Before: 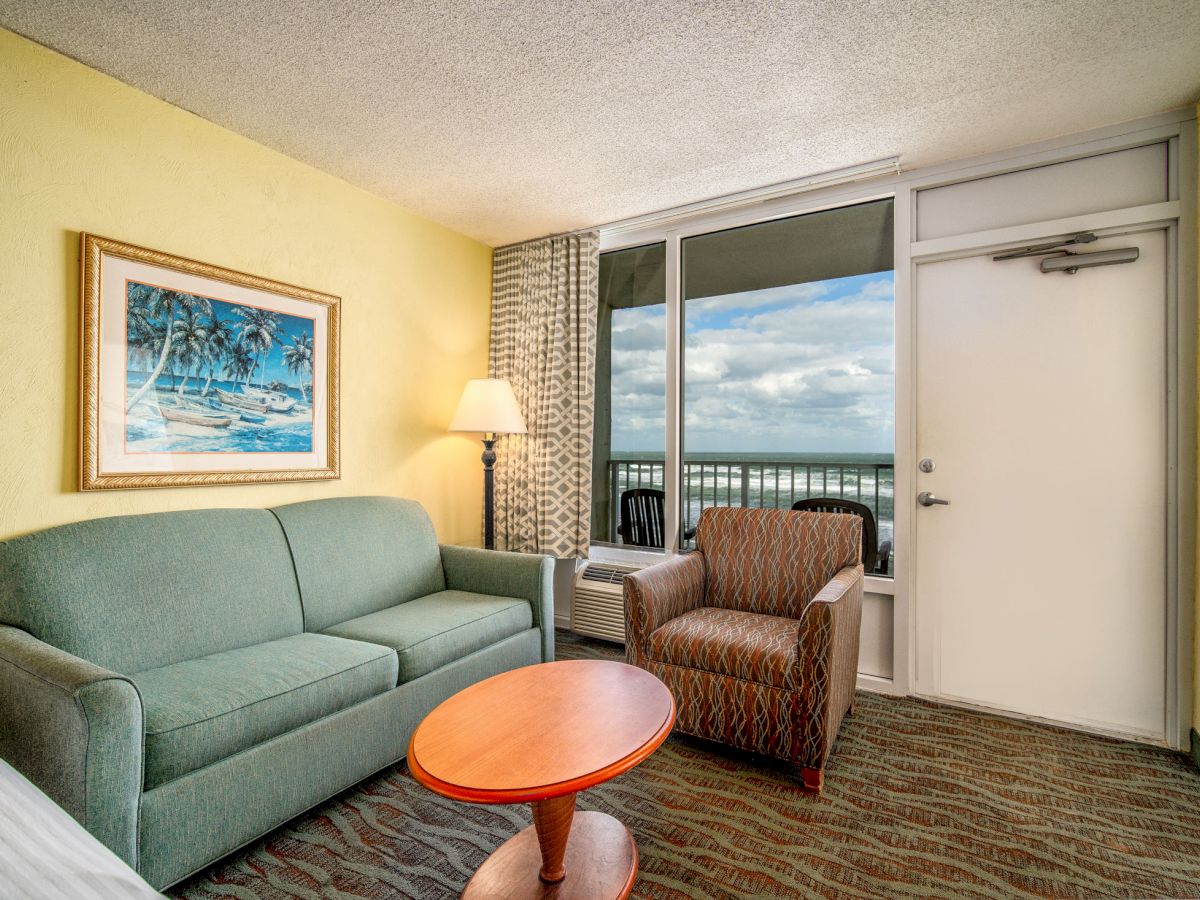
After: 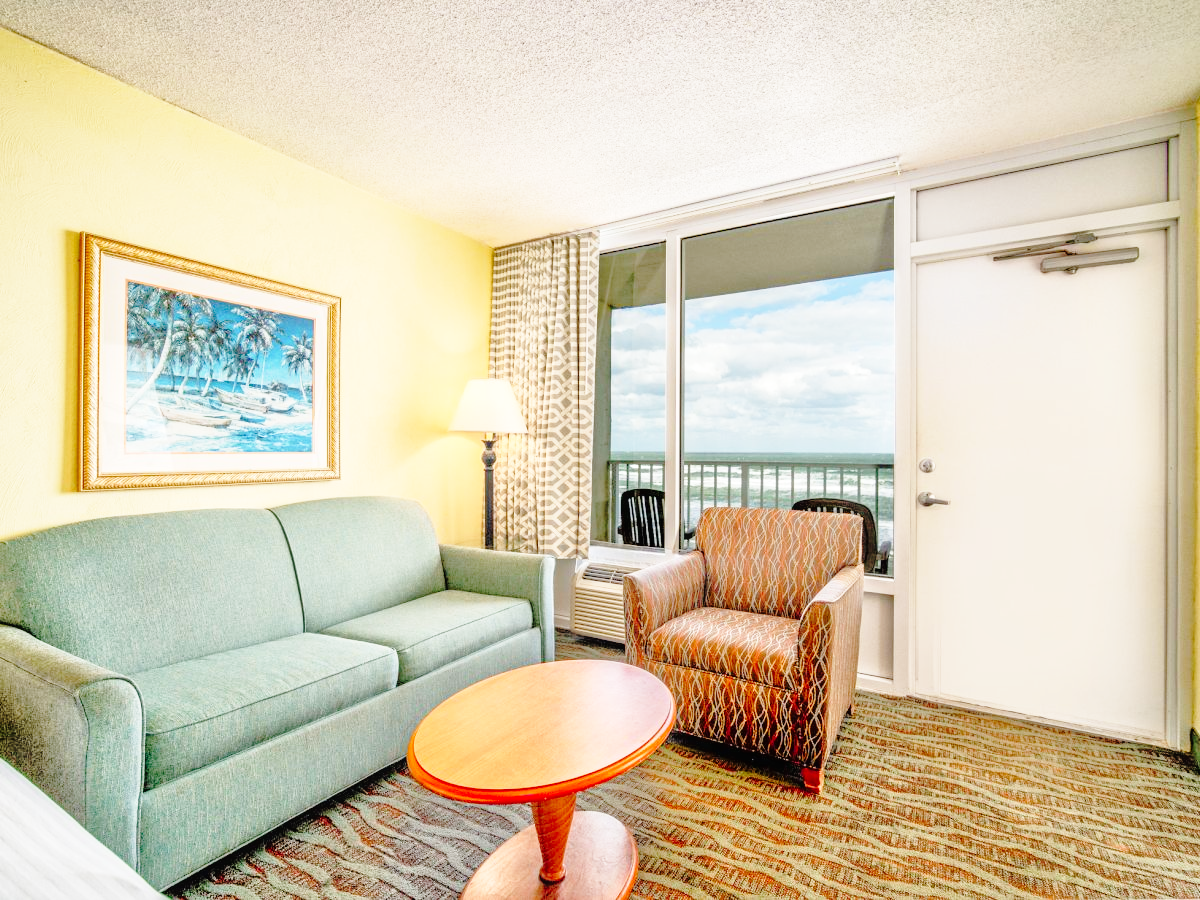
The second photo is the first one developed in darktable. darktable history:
base curve: curves: ch0 [(0, 0) (0.032, 0.037) (0.105, 0.228) (0.435, 0.76) (0.856, 0.983) (1, 1)], preserve colors none
contrast equalizer: octaves 7, y [[0.5, 0.5, 0.472, 0.5, 0.5, 0.5], [0.5 ×6], [0.5 ×6], [0 ×6], [0 ×6]]
tone equalizer: -7 EV 0.147 EV, -6 EV 0.57 EV, -5 EV 1.16 EV, -4 EV 1.33 EV, -3 EV 1.18 EV, -2 EV 0.6 EV, -1 EV 0.161 EV
